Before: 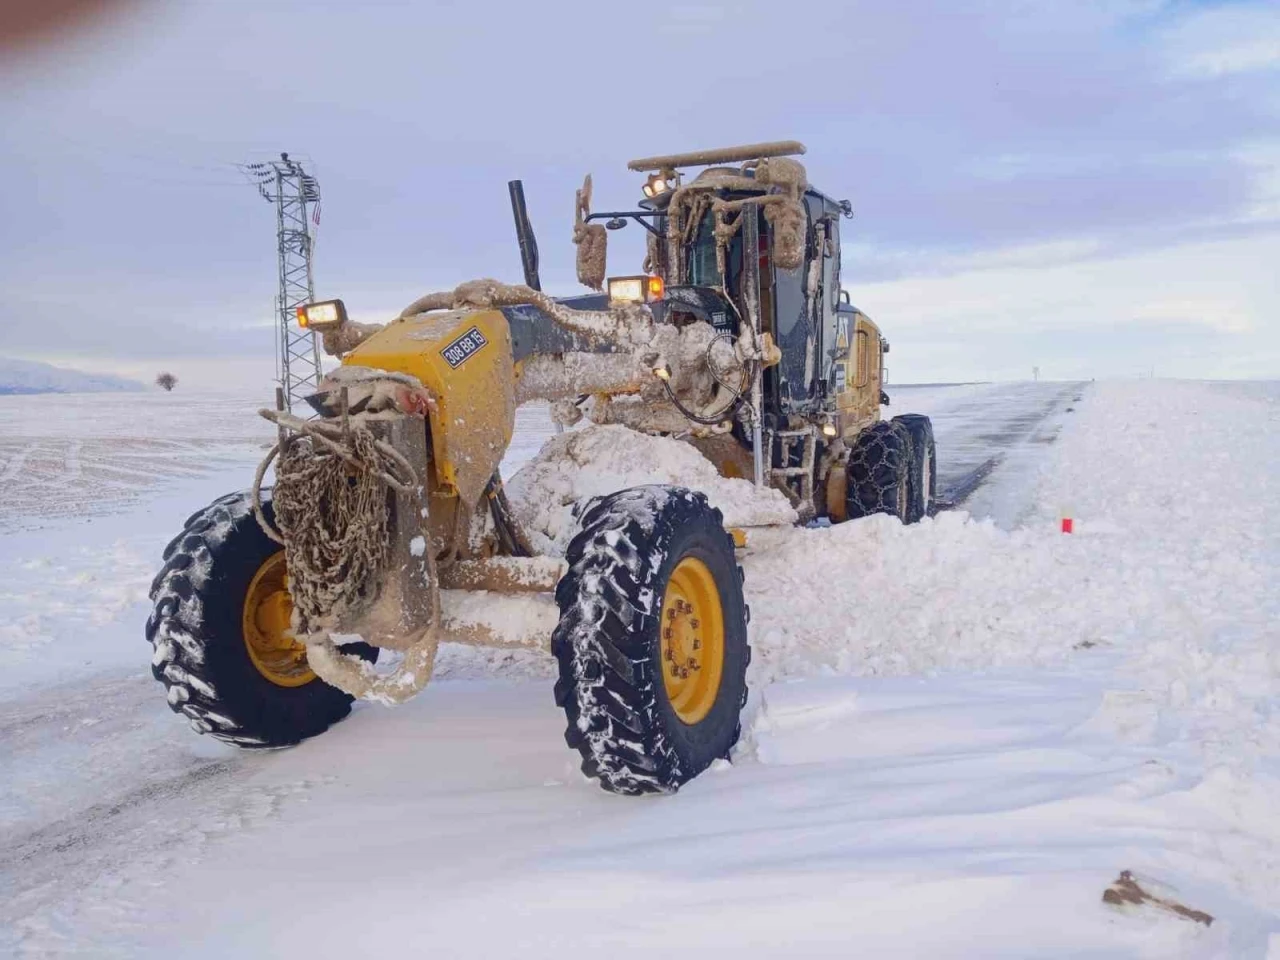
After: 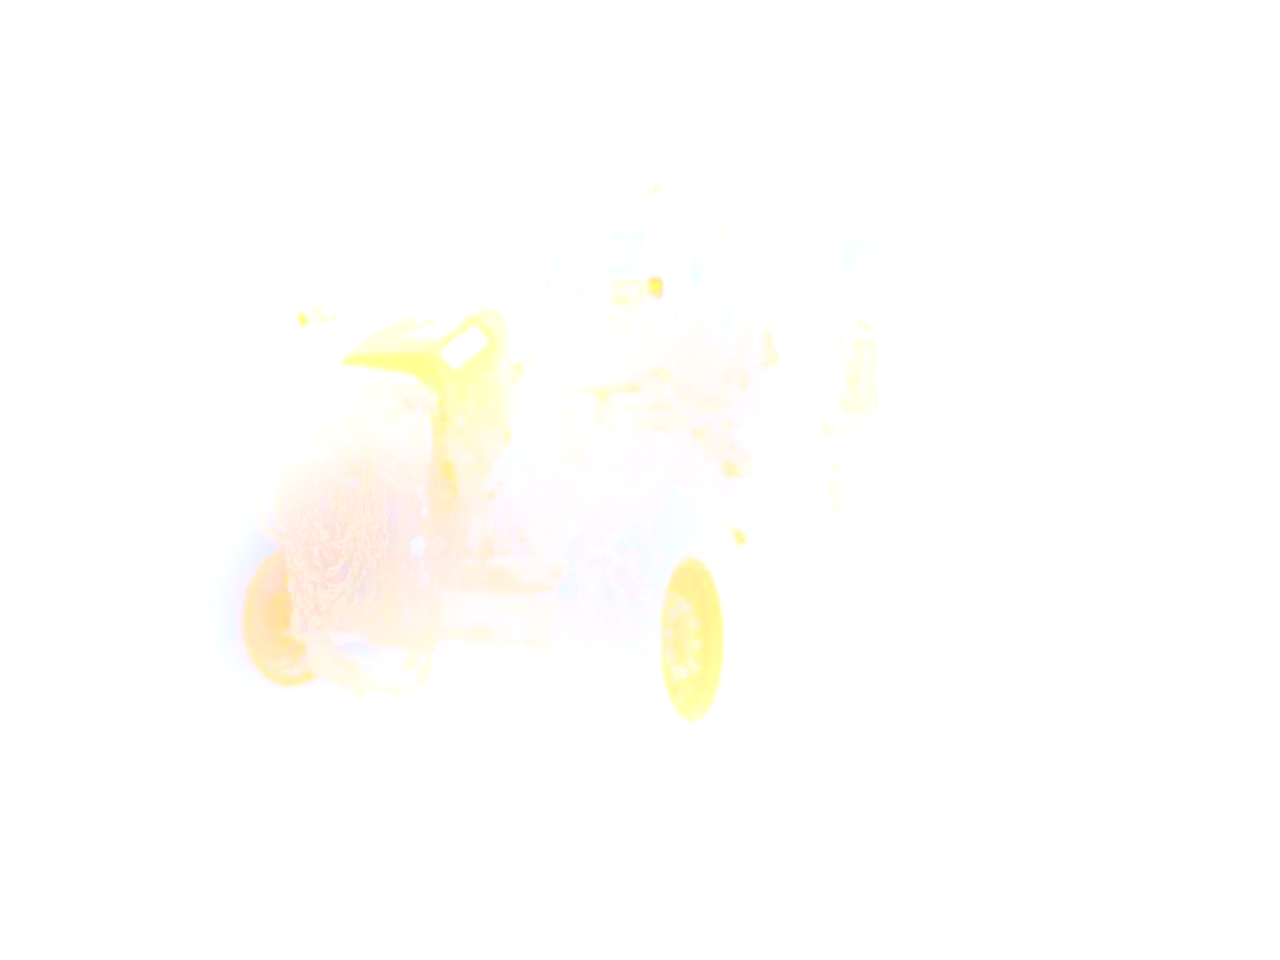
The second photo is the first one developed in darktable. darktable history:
tone equalizer: on, module defaults
bloom: size 25%, threshold 5%, strength 90%
